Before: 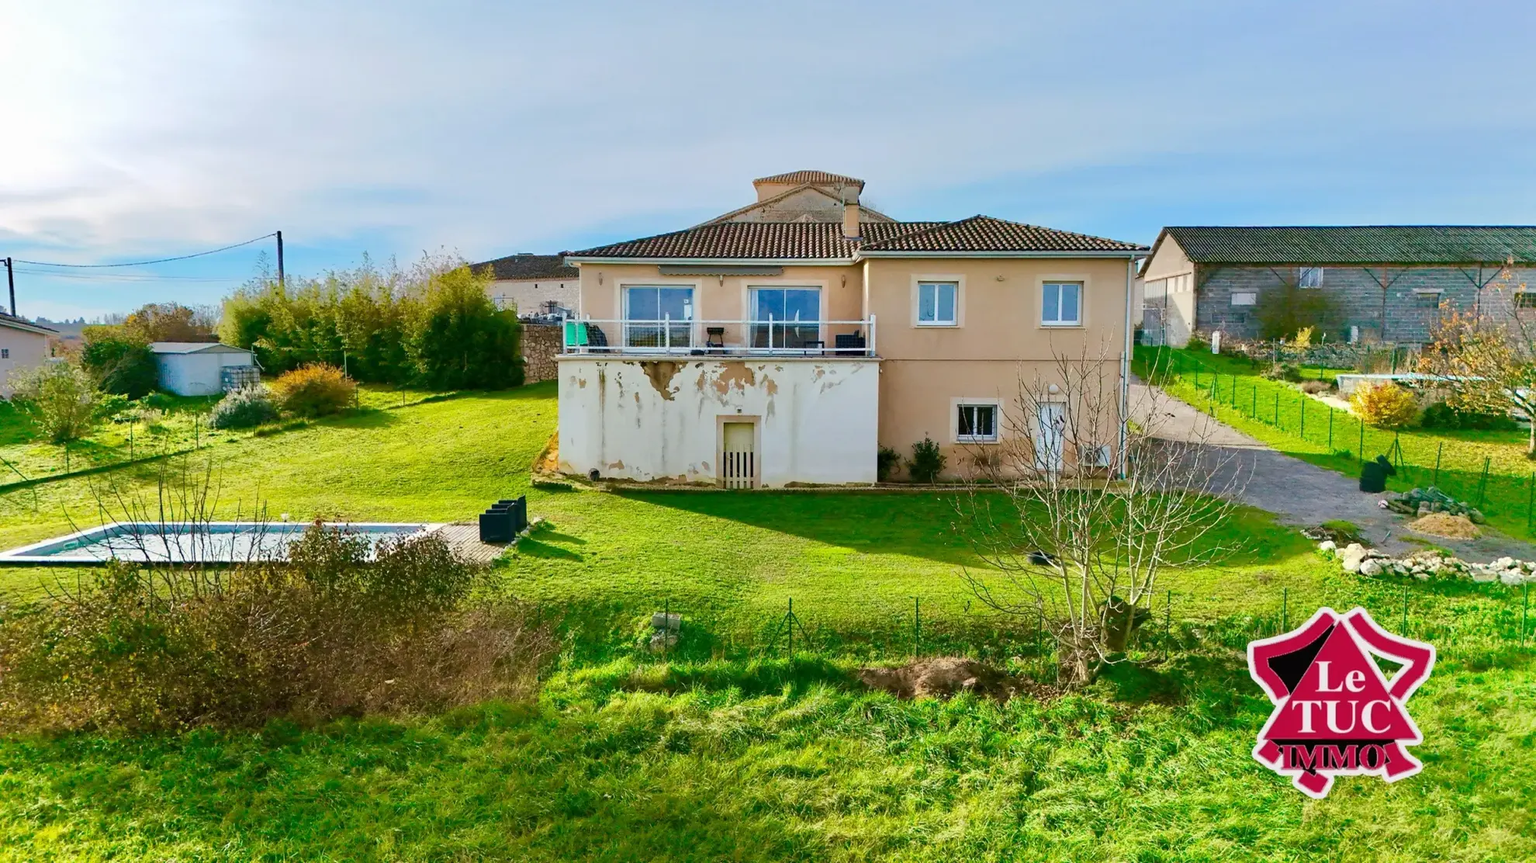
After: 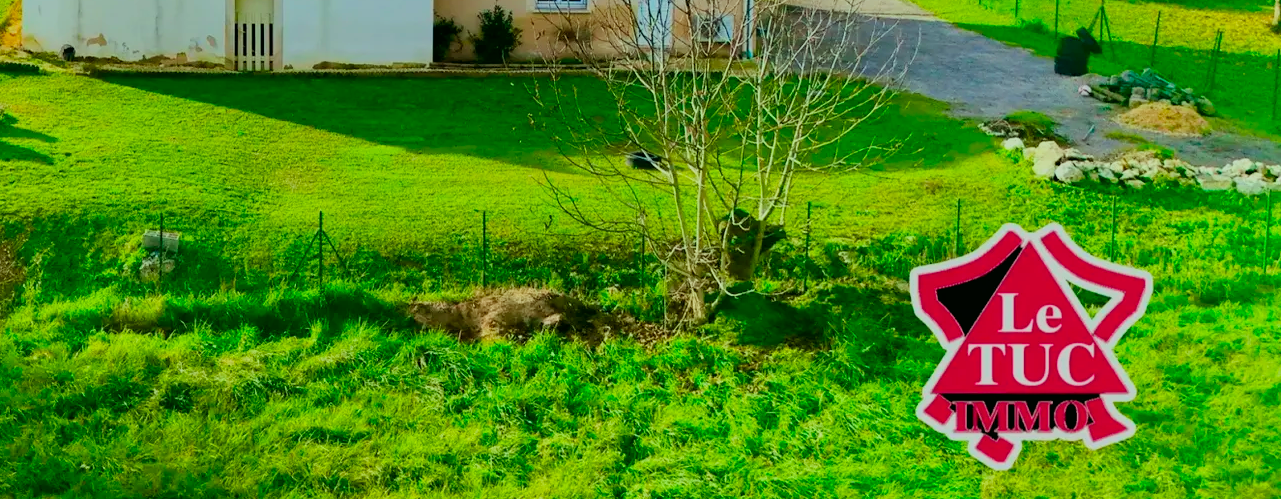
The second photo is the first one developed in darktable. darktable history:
filmic rgb: black relative exposure -7.65 EV, white relative exposure 4.56 EV, hardness 3.61, color science v6 (2022)
crop and rotate: left 35.292%, top 50.293%, bottom 4.798%
color correction: highlights a* -7.6, highlights b* 1.56, shadows a* -3.58, saturation 1.39
